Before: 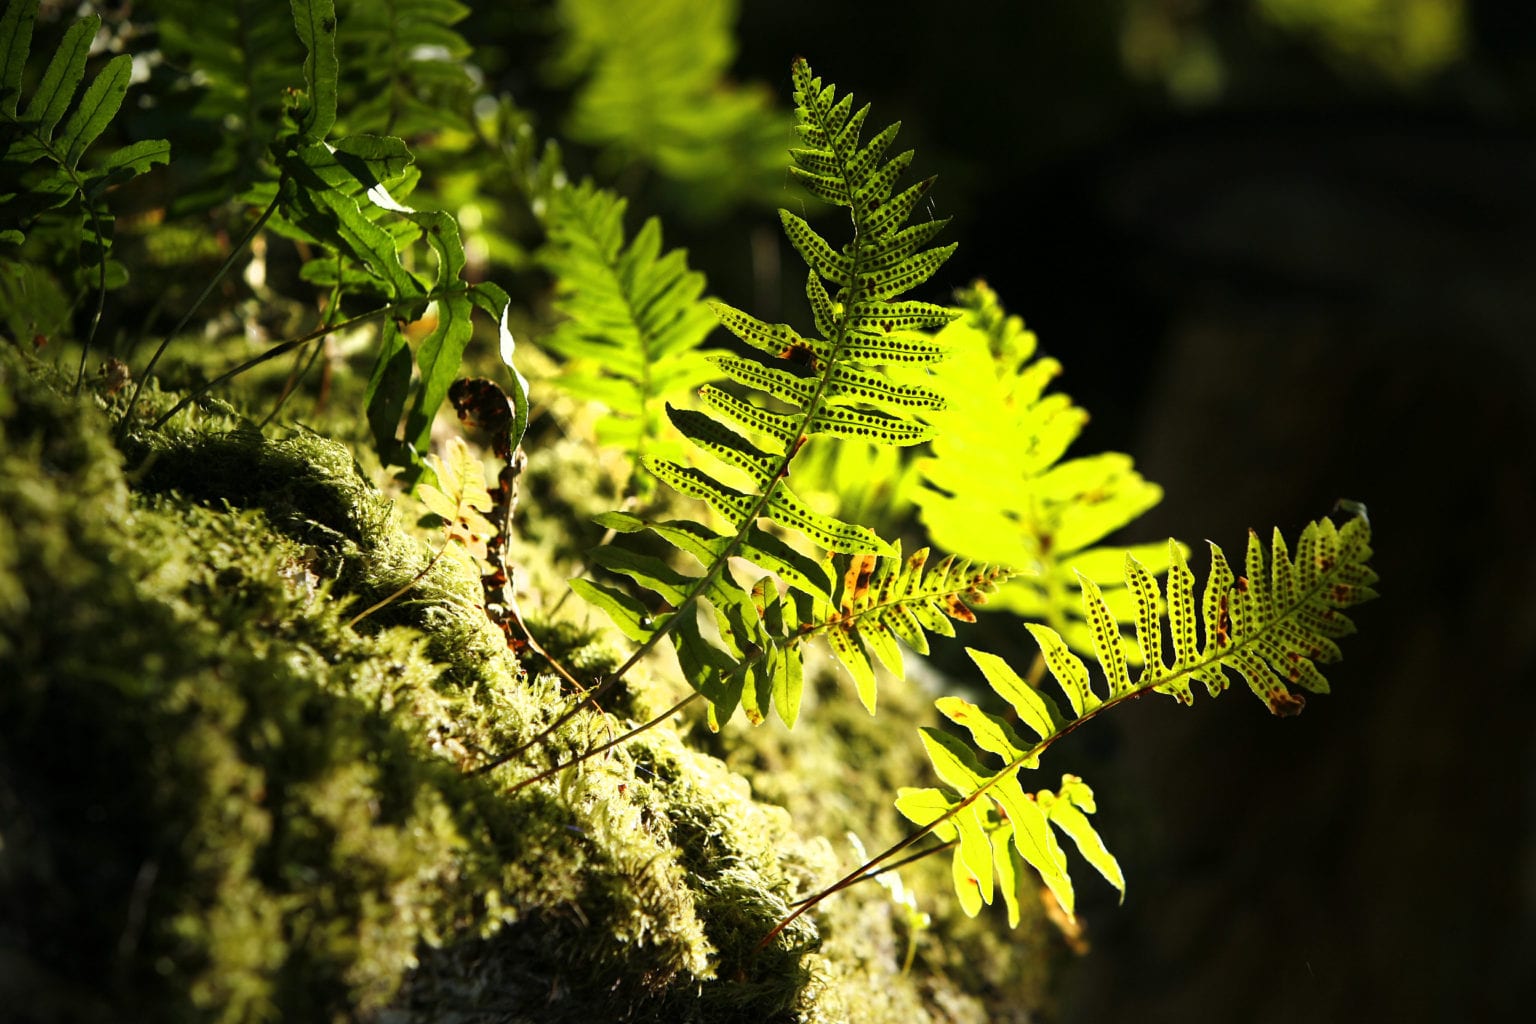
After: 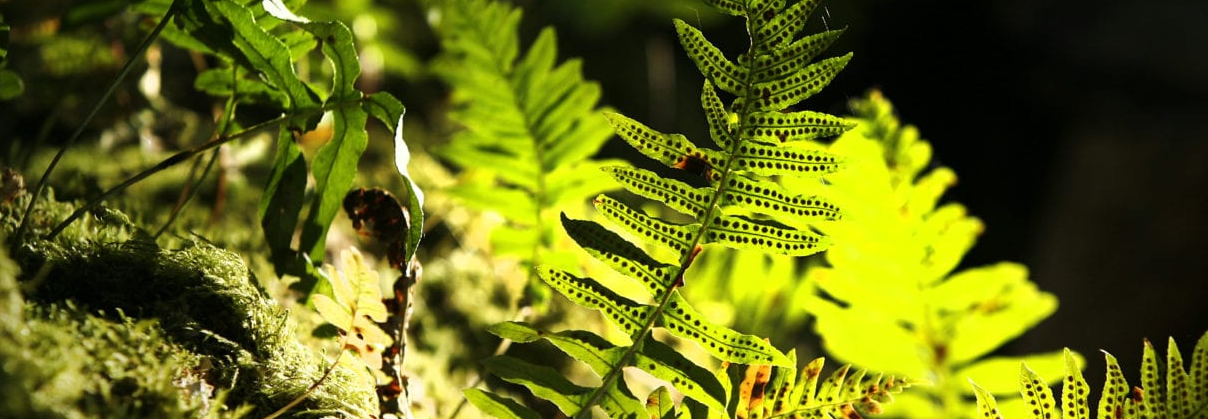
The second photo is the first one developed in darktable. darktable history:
crop: left 6.867%, top 18.629%, right 14.435%, bottom 40.373%
